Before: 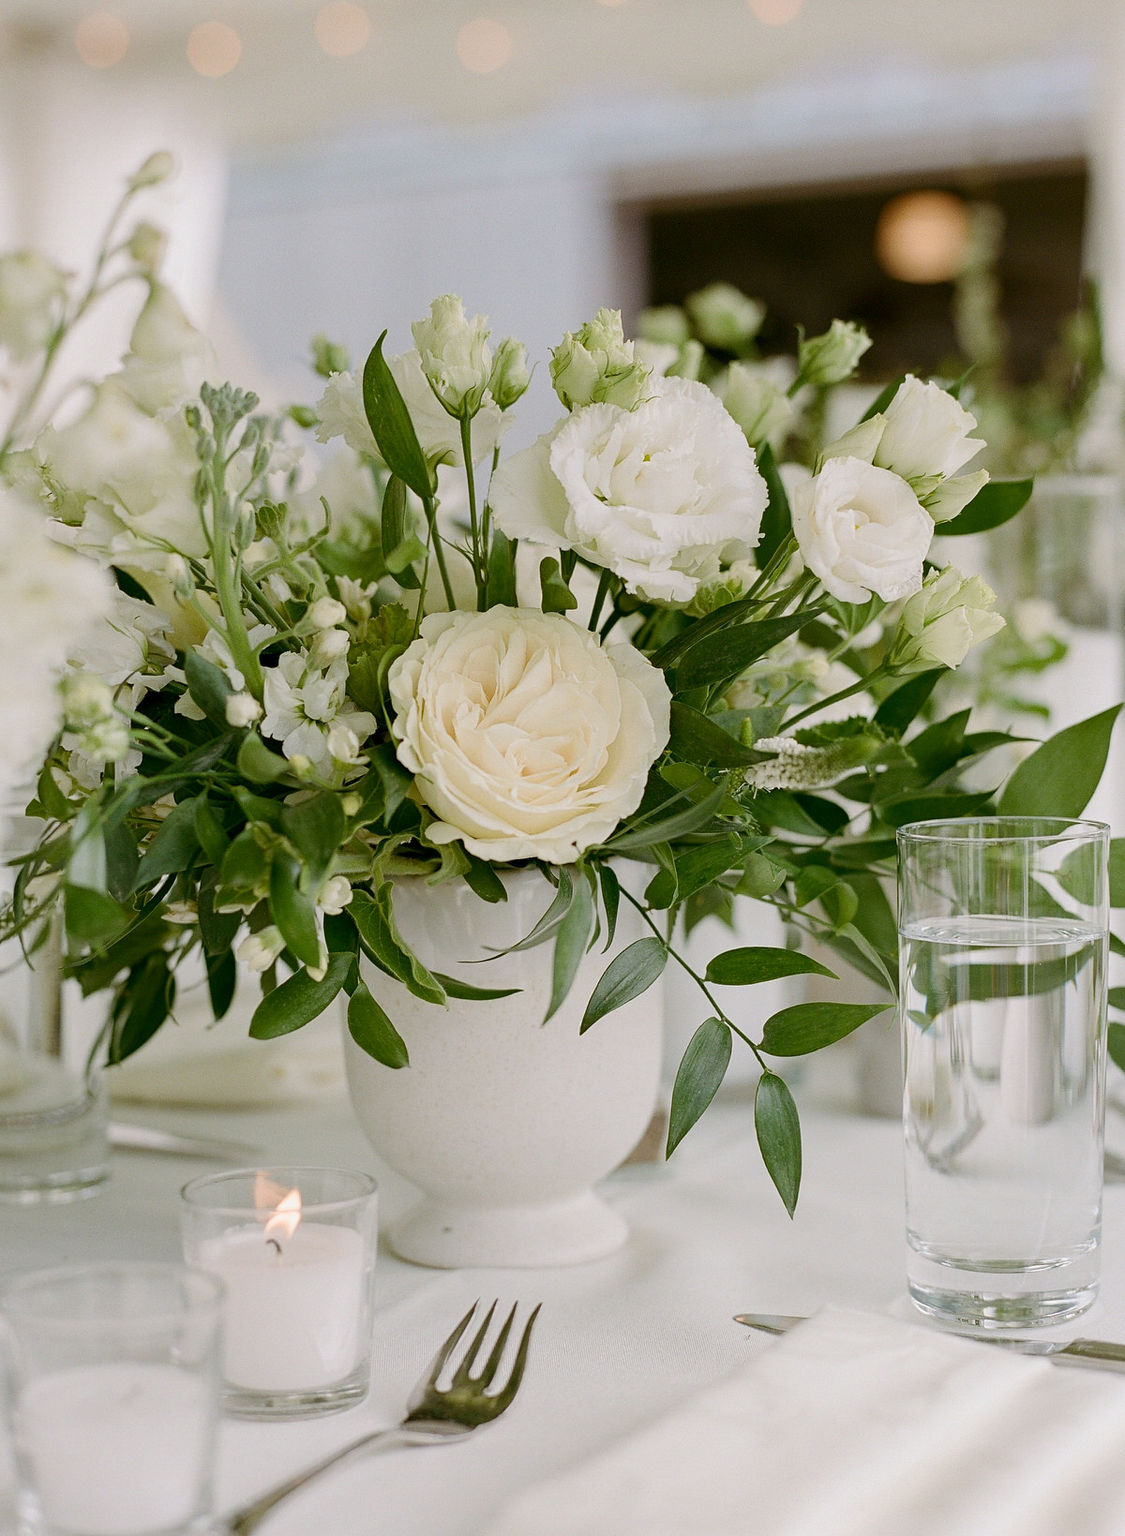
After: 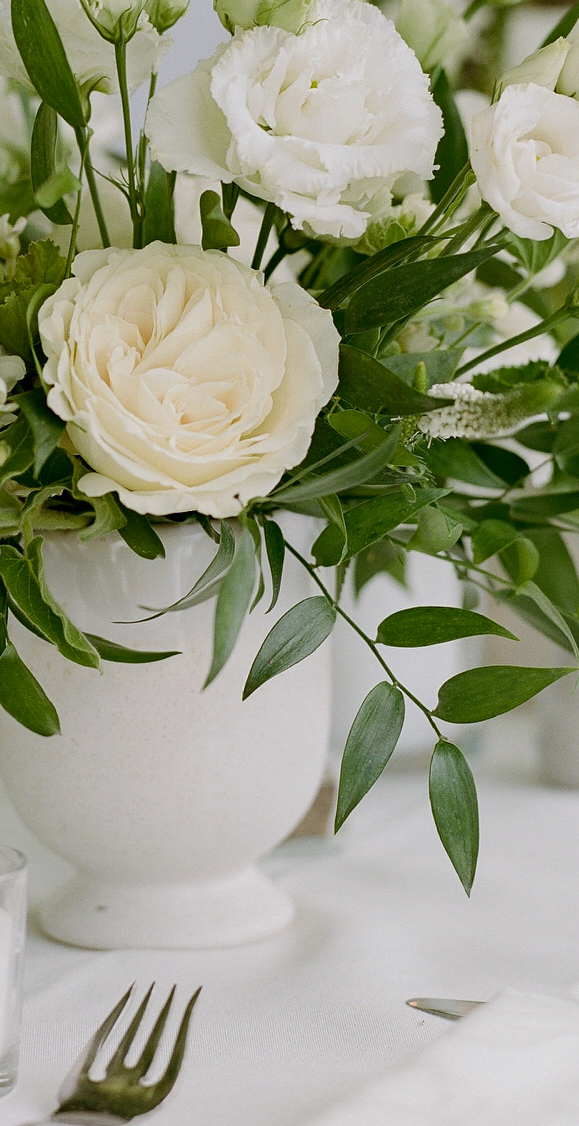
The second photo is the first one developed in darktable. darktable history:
crop: left 31.379%, top 24.658%, right 20.326%, bottom 6.628%
white balance: red 0.988, blue 1.017
